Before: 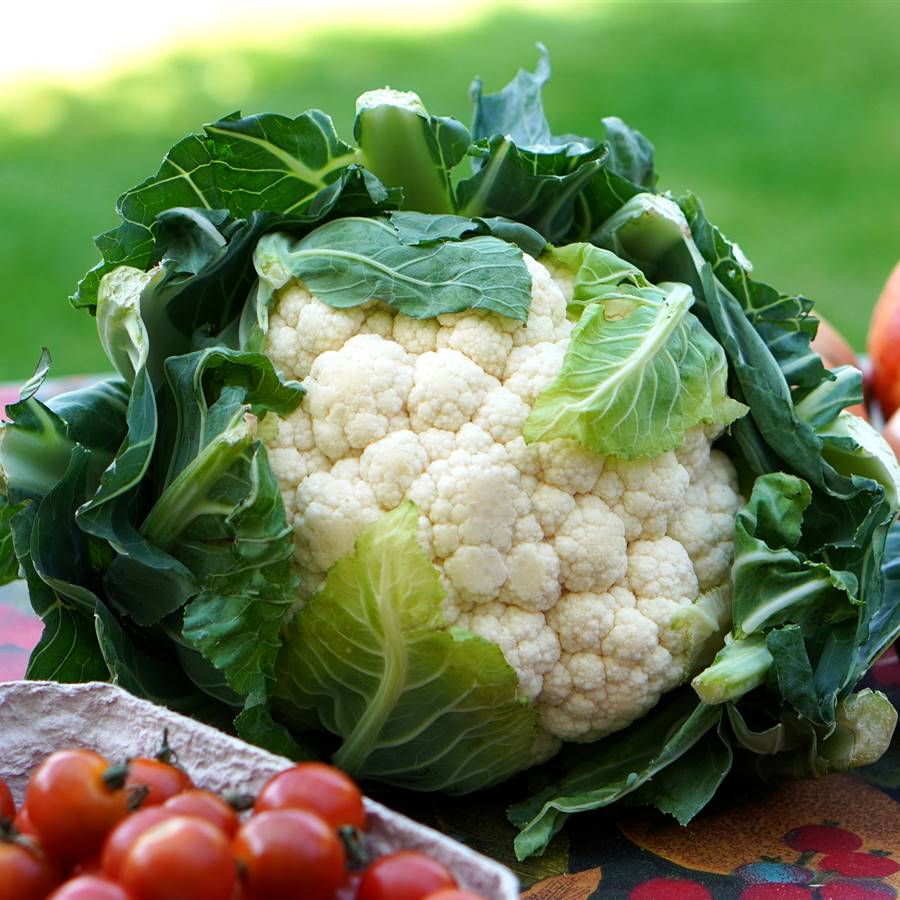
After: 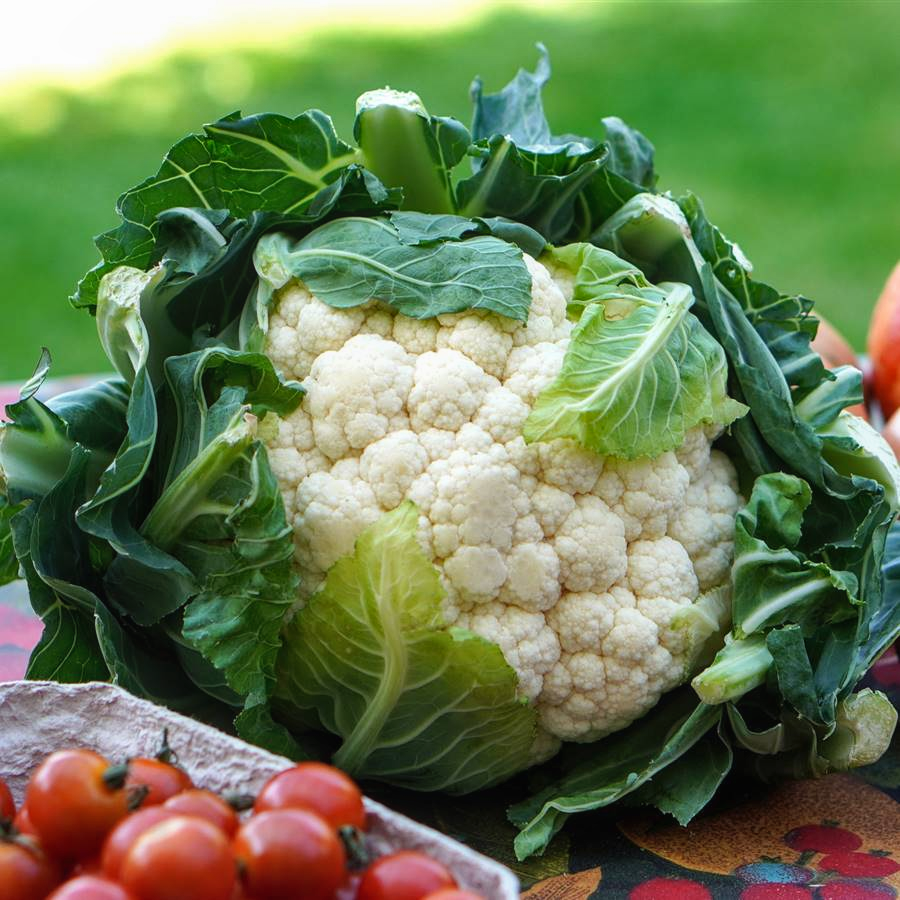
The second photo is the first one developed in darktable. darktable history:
local contrast: detail 110%
shadows and highlights: radius 133.83, soften with gaussian
